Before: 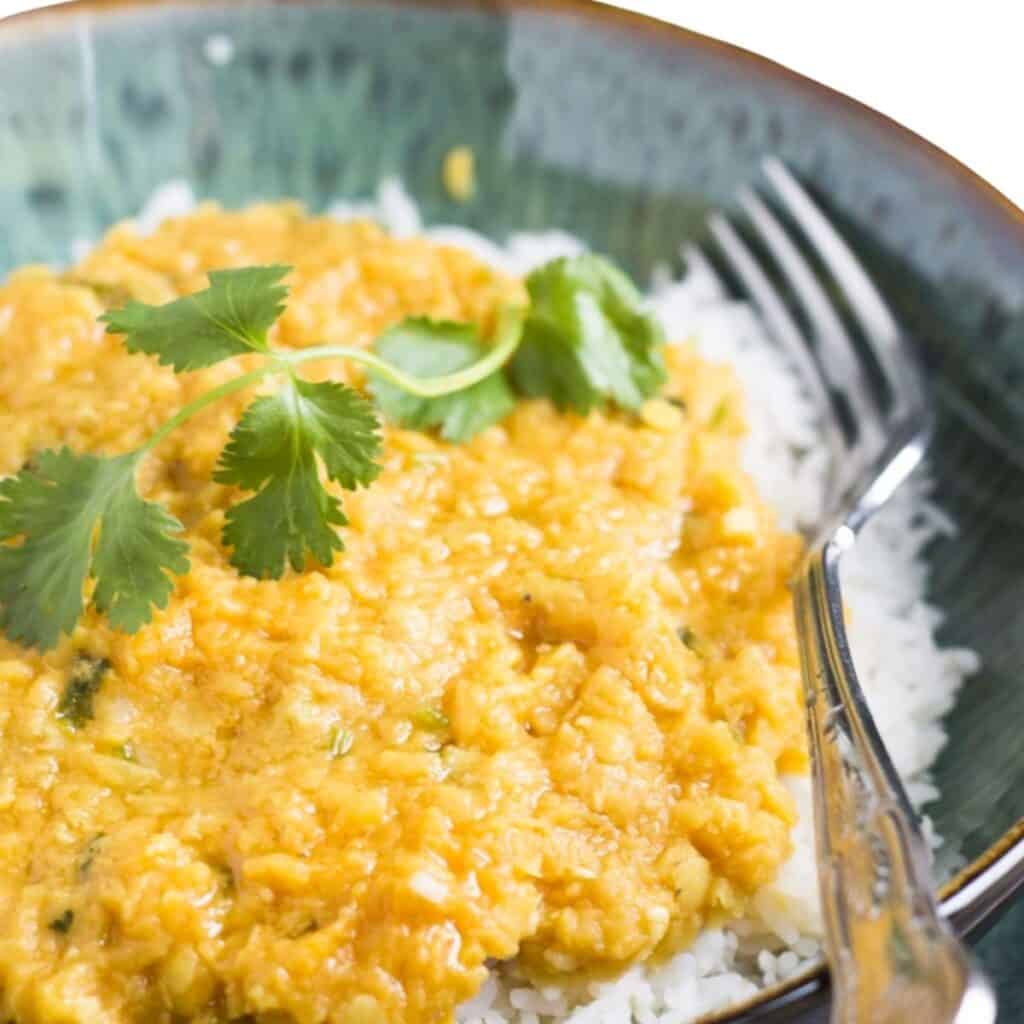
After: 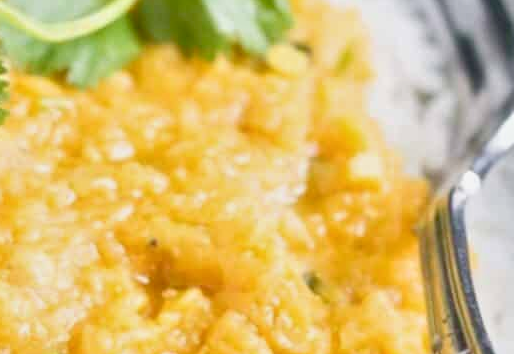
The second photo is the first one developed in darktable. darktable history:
exposure: black level correction 0.009, exposure -0.159 EV, compensate highlight preservation false
crop: left 36.607%, top 34.735%, right 13.146%, bottom 30.611%
color balance rgb: on, module defaults
tone equalizer: -8 EV 1 EV, -7 EV 1 EV, -6 EV 1 EV, -5 EV 1 EV, -4 EV 1 EV, -3 EV 0.75 EV, -2 EV 0.5 EV, -1 EV 0.25 EV
